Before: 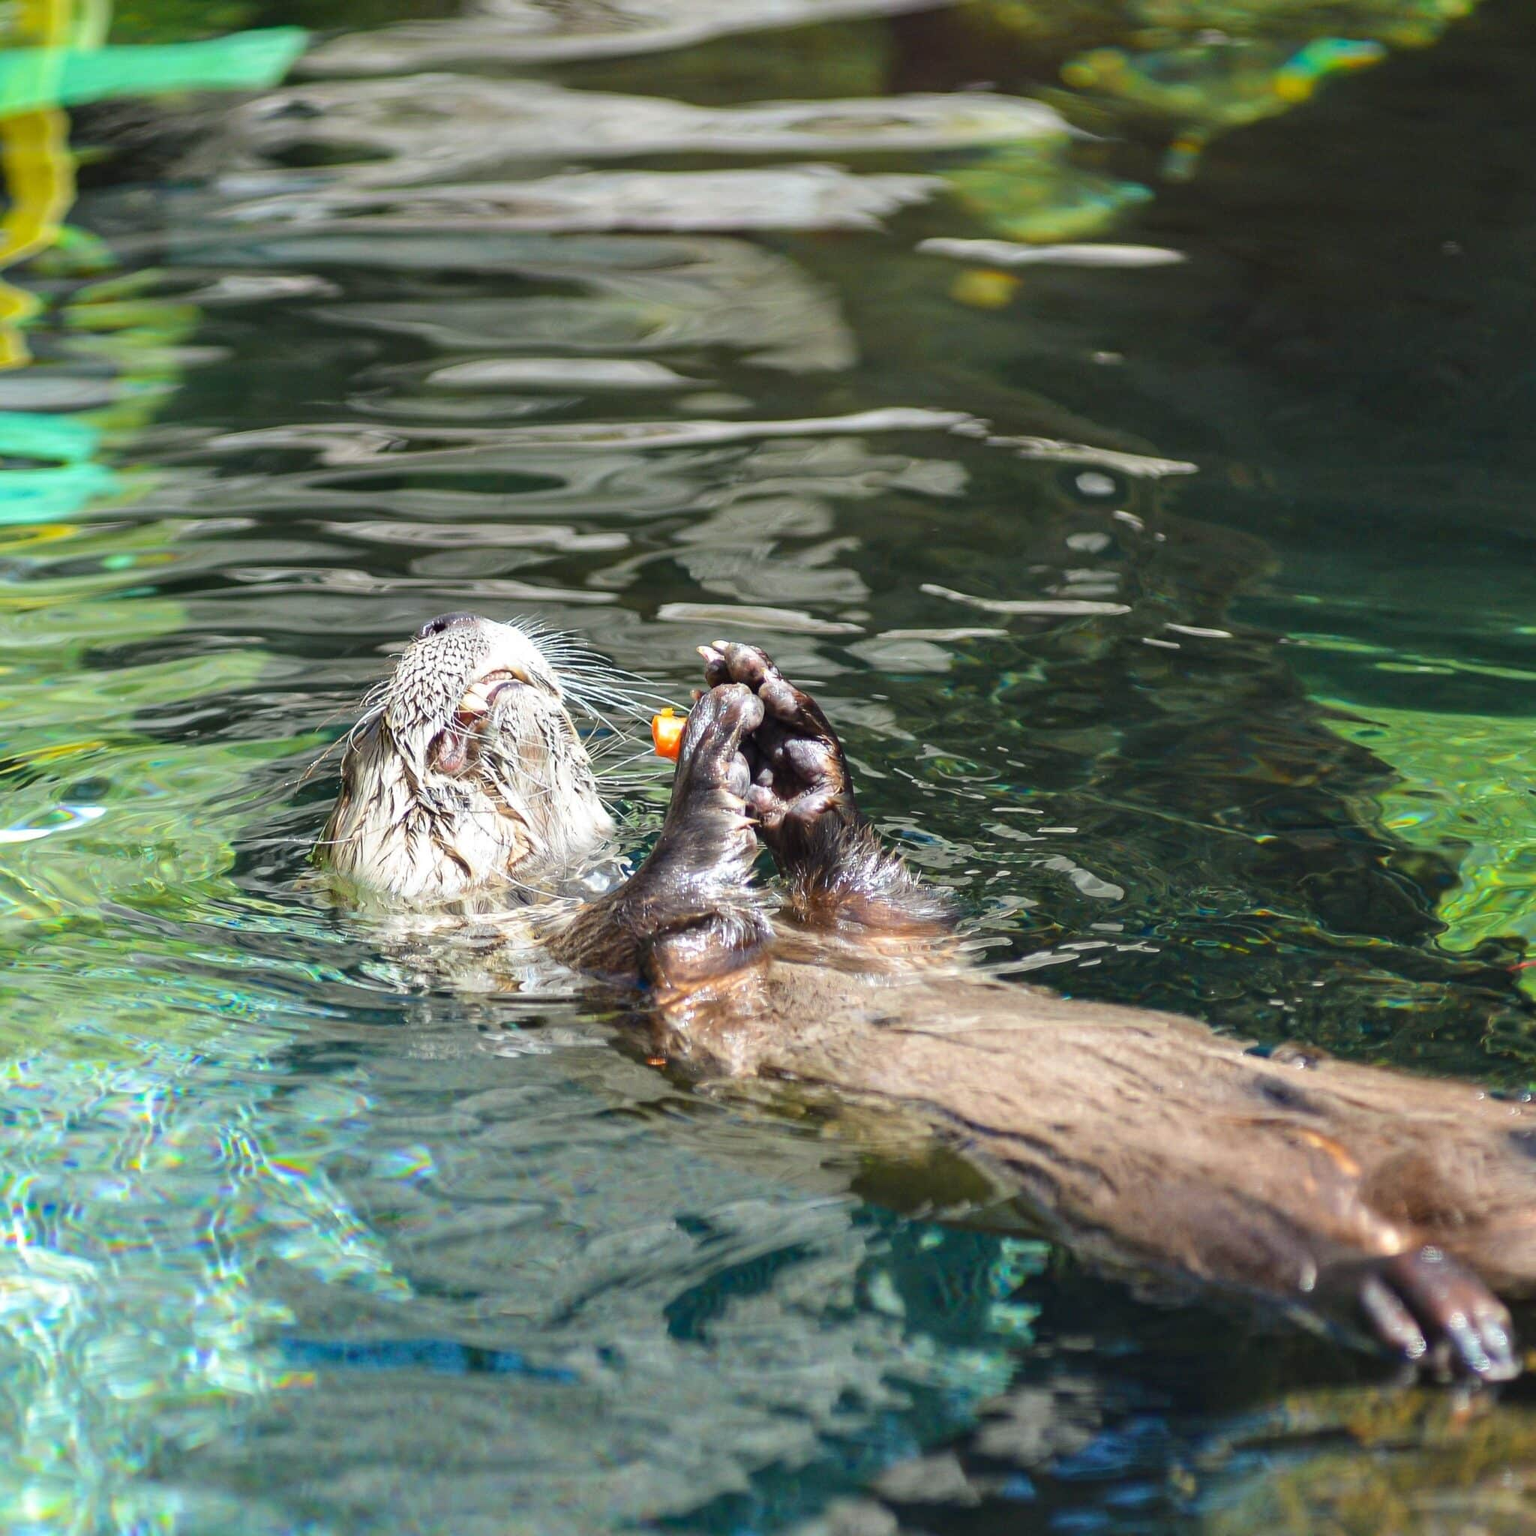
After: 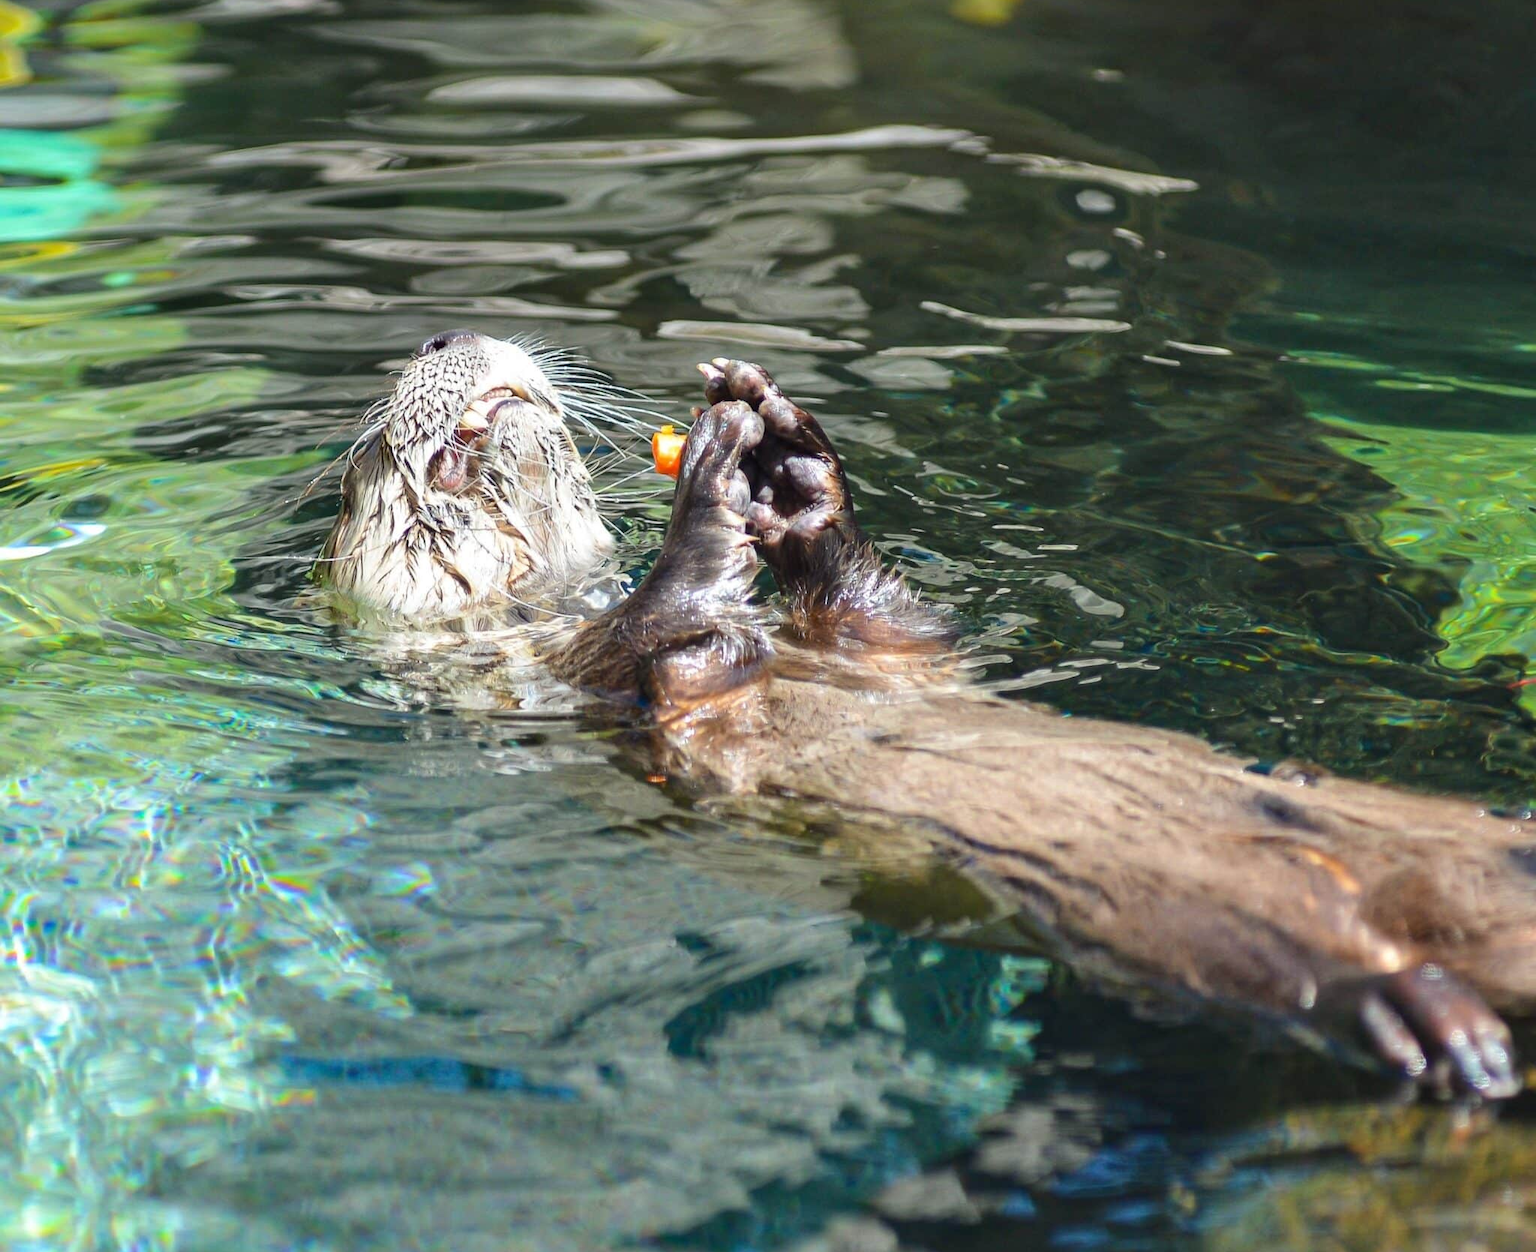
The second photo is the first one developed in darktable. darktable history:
crop and rotate: top 18.443%
